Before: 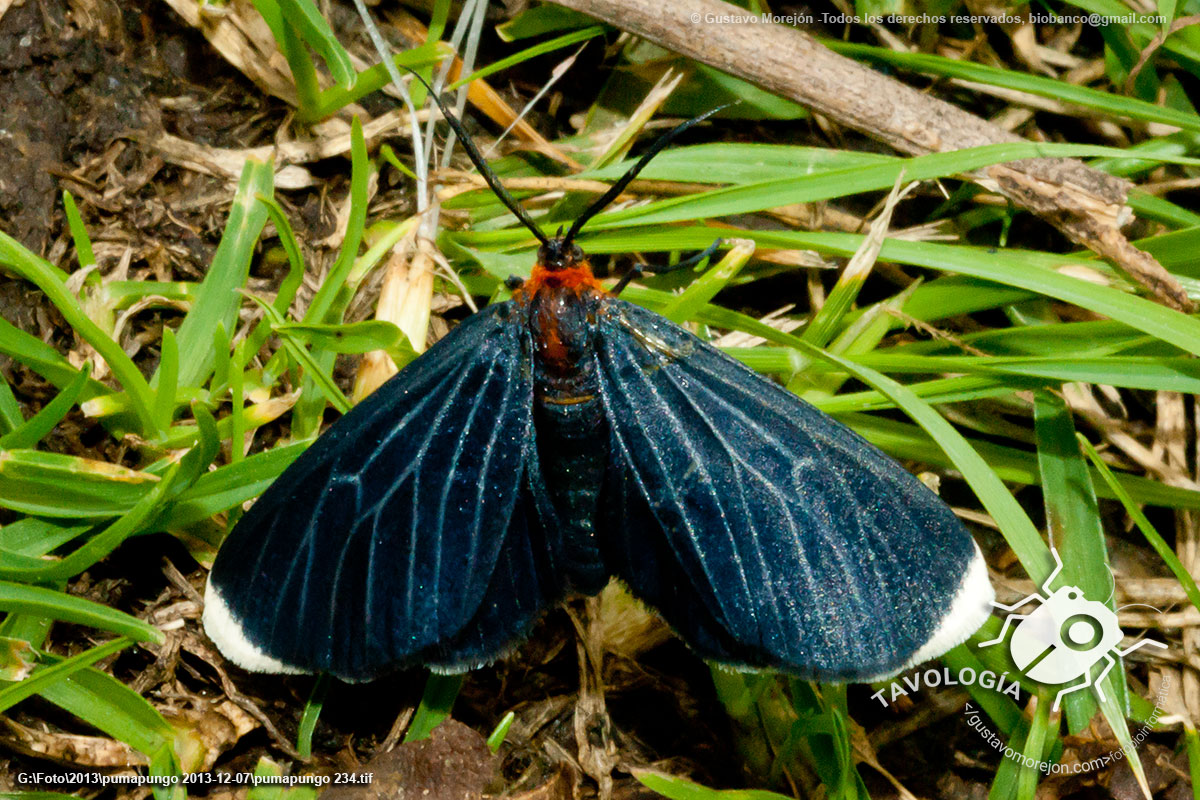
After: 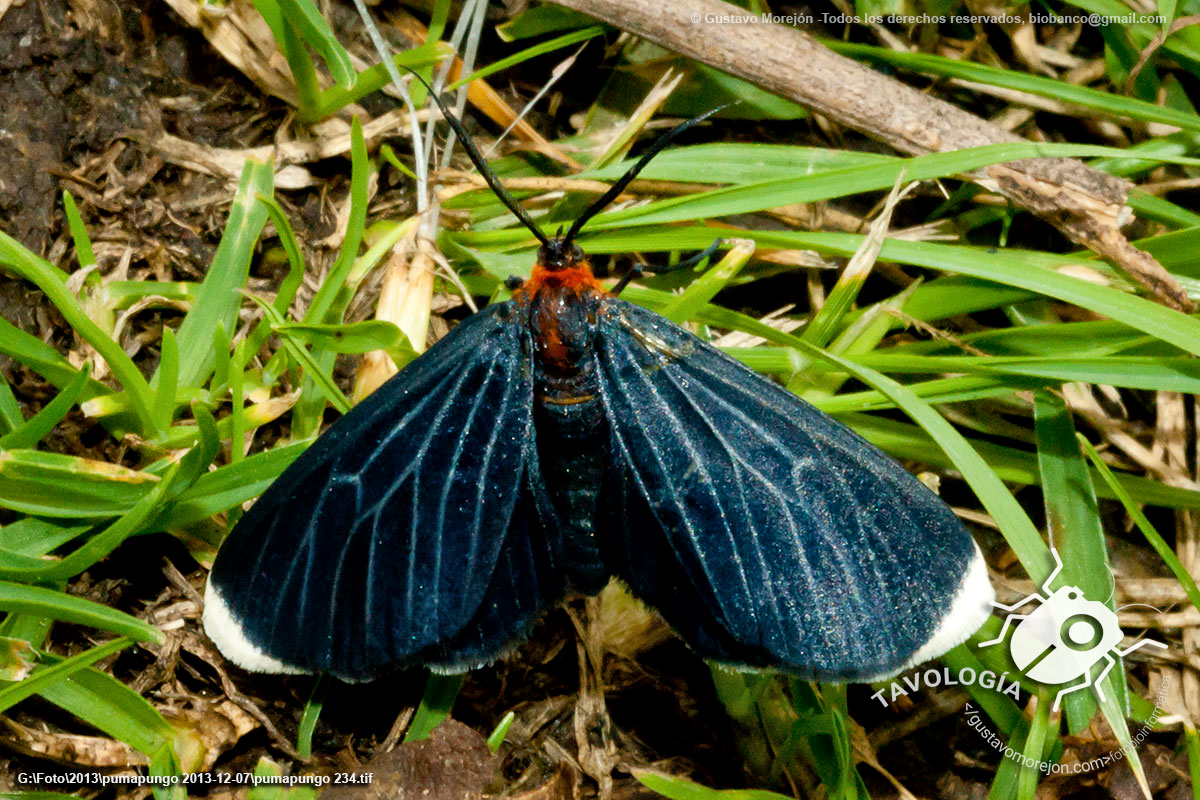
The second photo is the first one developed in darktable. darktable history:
white balance: emerald 1
local contrast: mode bilateral grid, contrast 20, coarseness 50, detail 120%, midtone range 0.2
